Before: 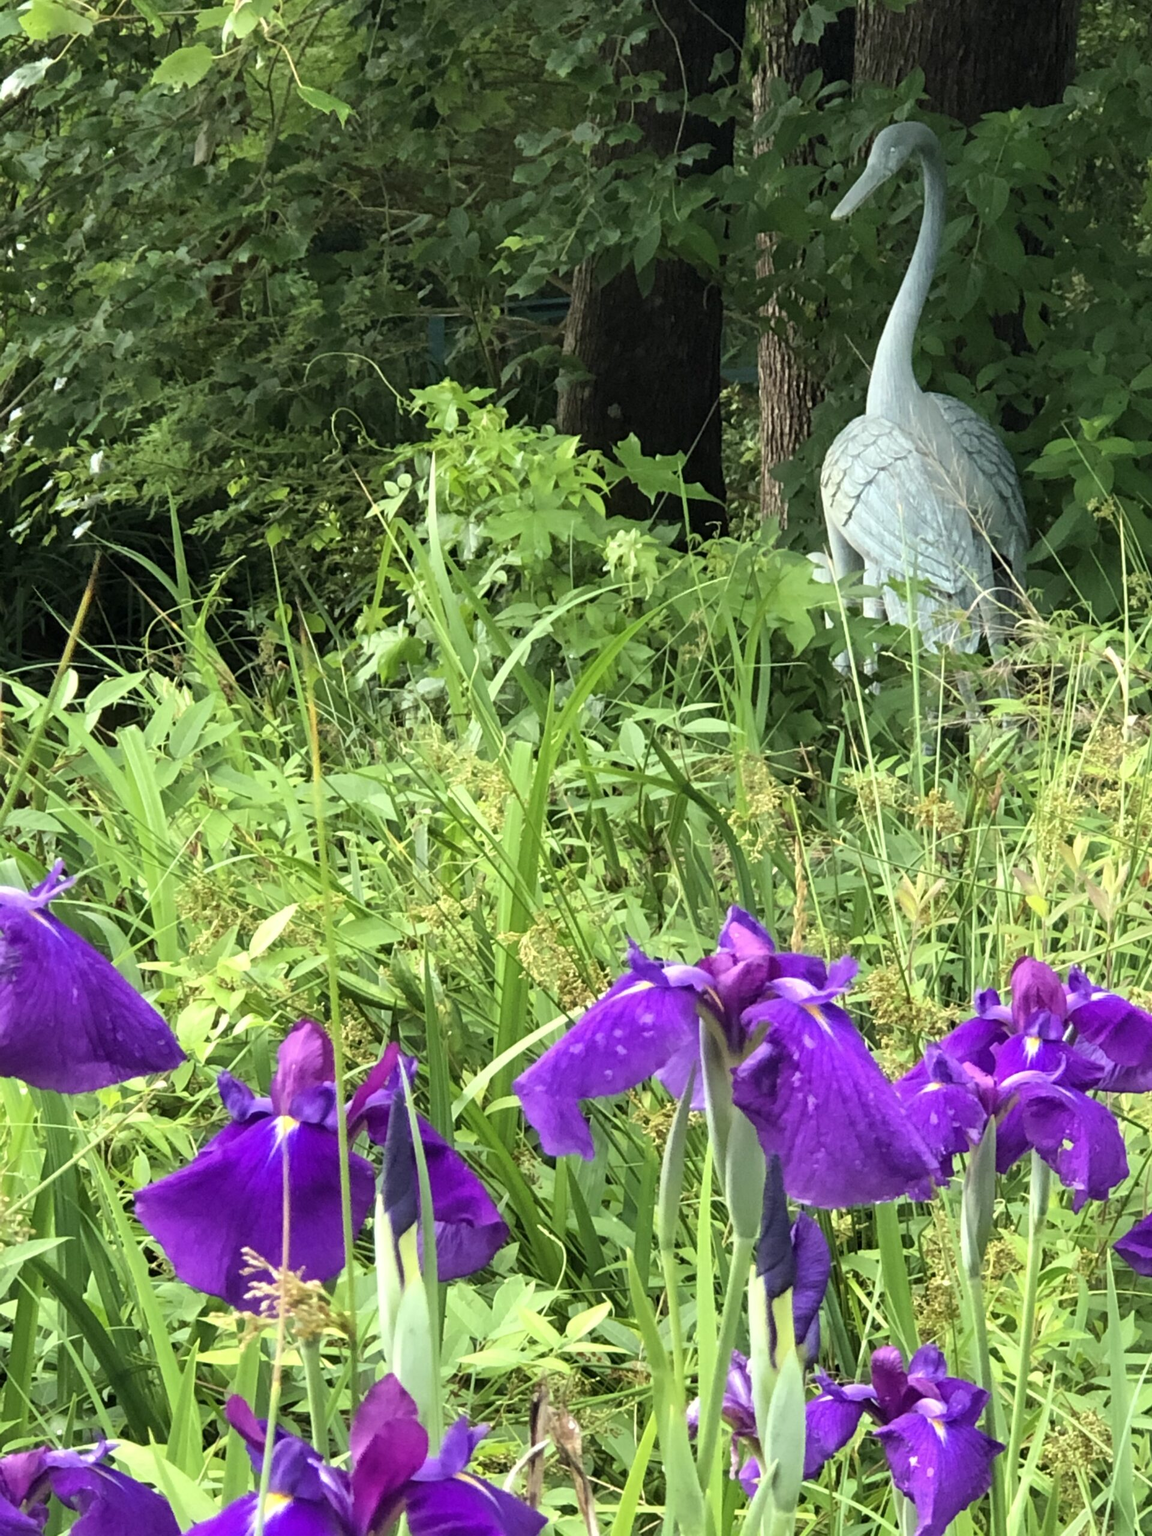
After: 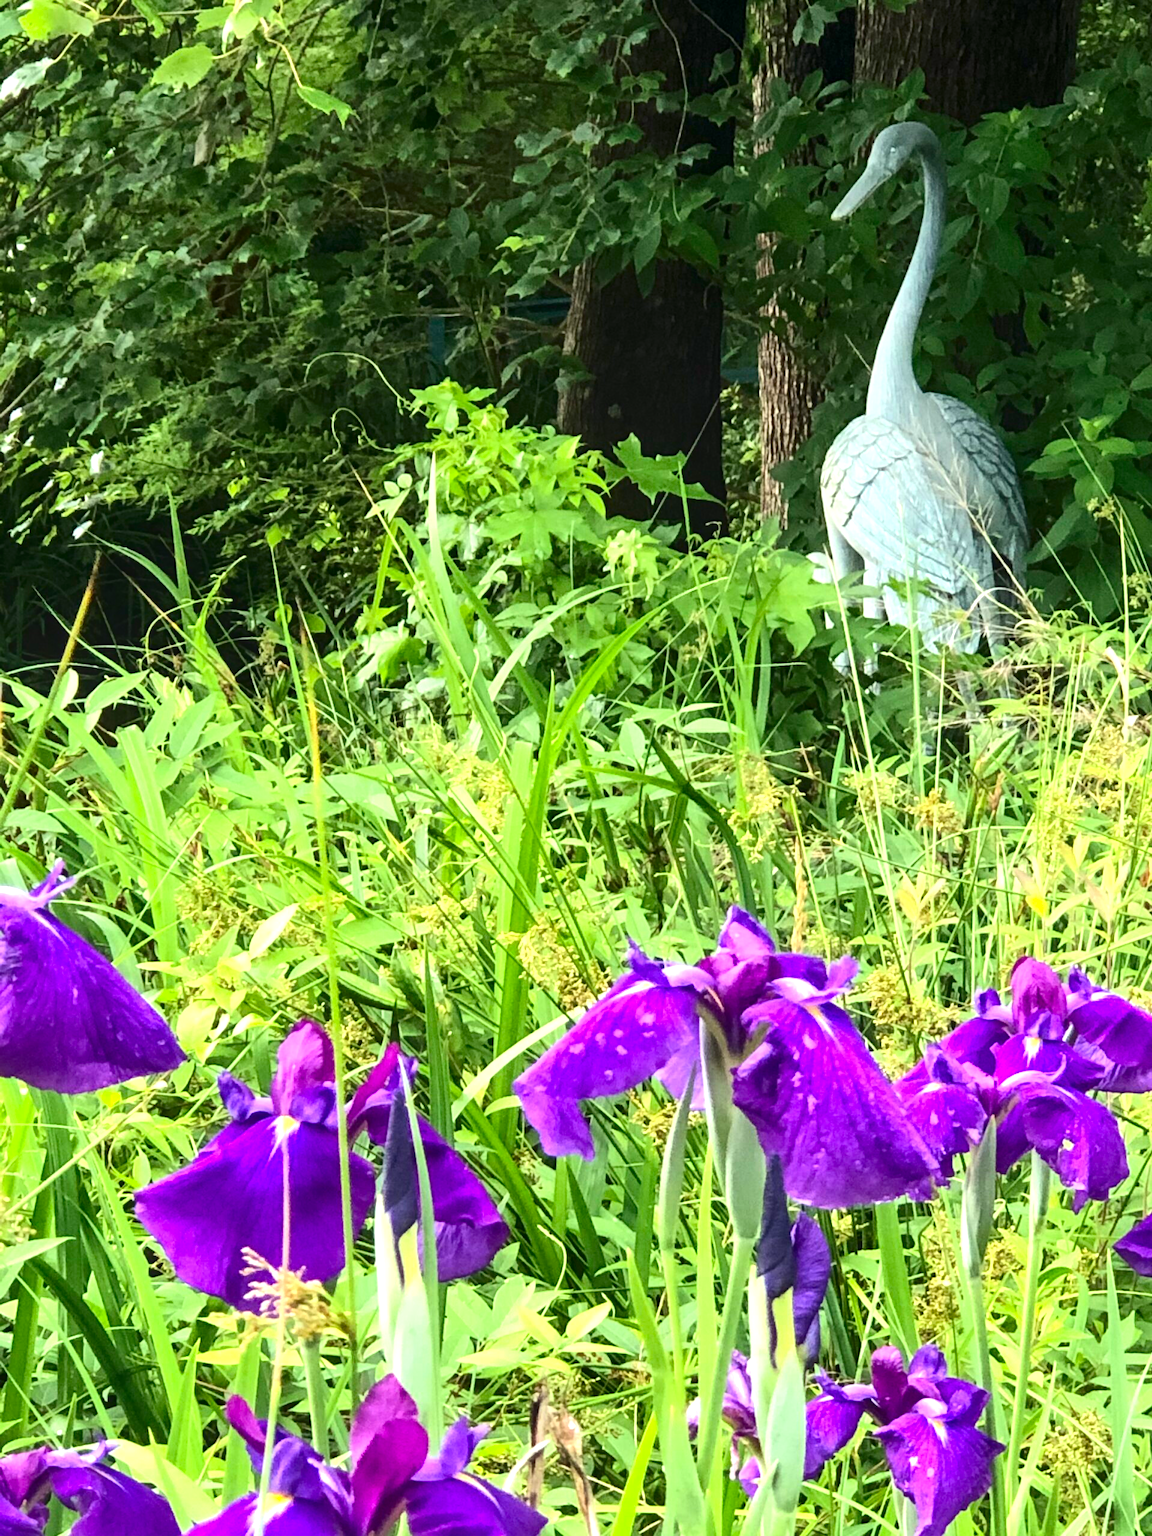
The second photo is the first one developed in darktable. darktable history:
contrast brightness saturation: contrast 0.203, brightness -0.111, saturation 0.102
local contrast: detail 110%
exposure: black level correction 0, exposure 0.698 EV, compensate highlight preservation false
